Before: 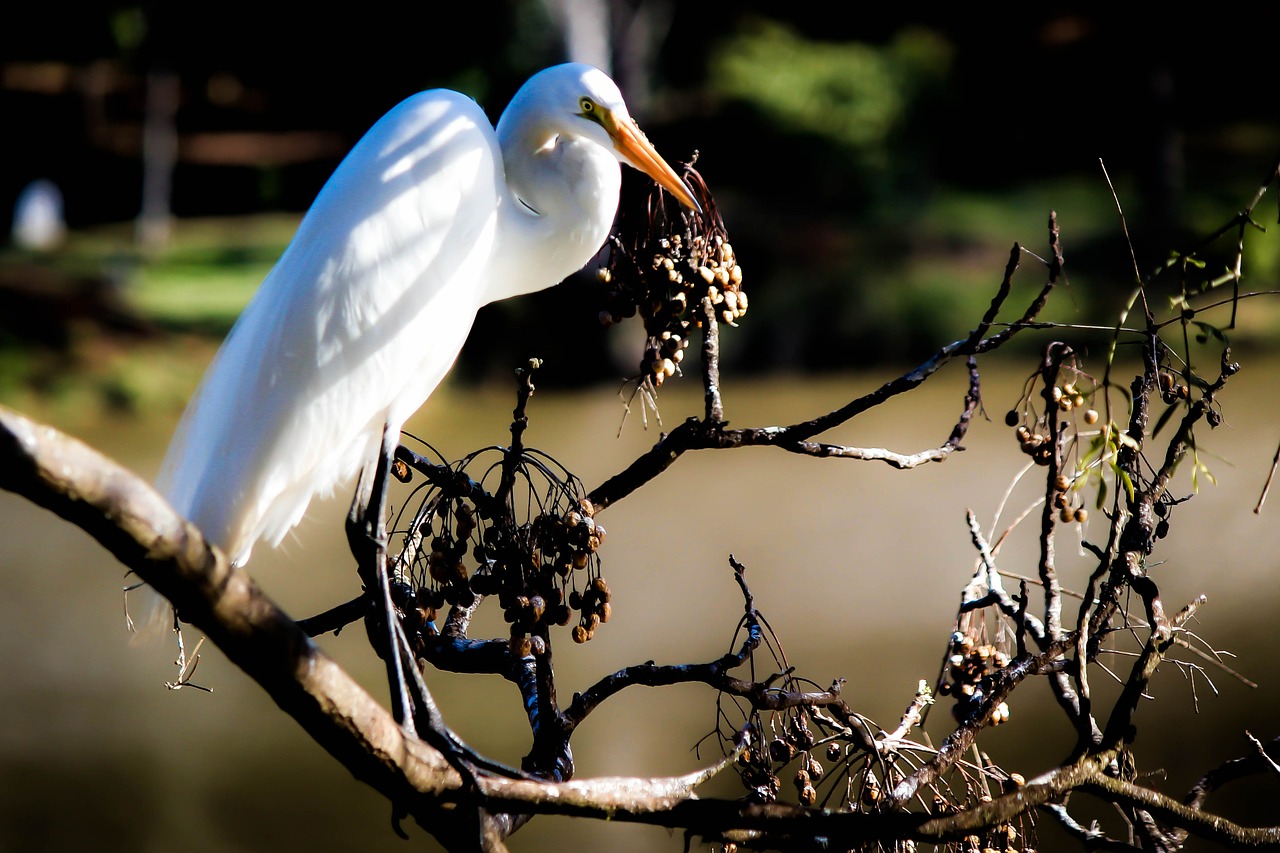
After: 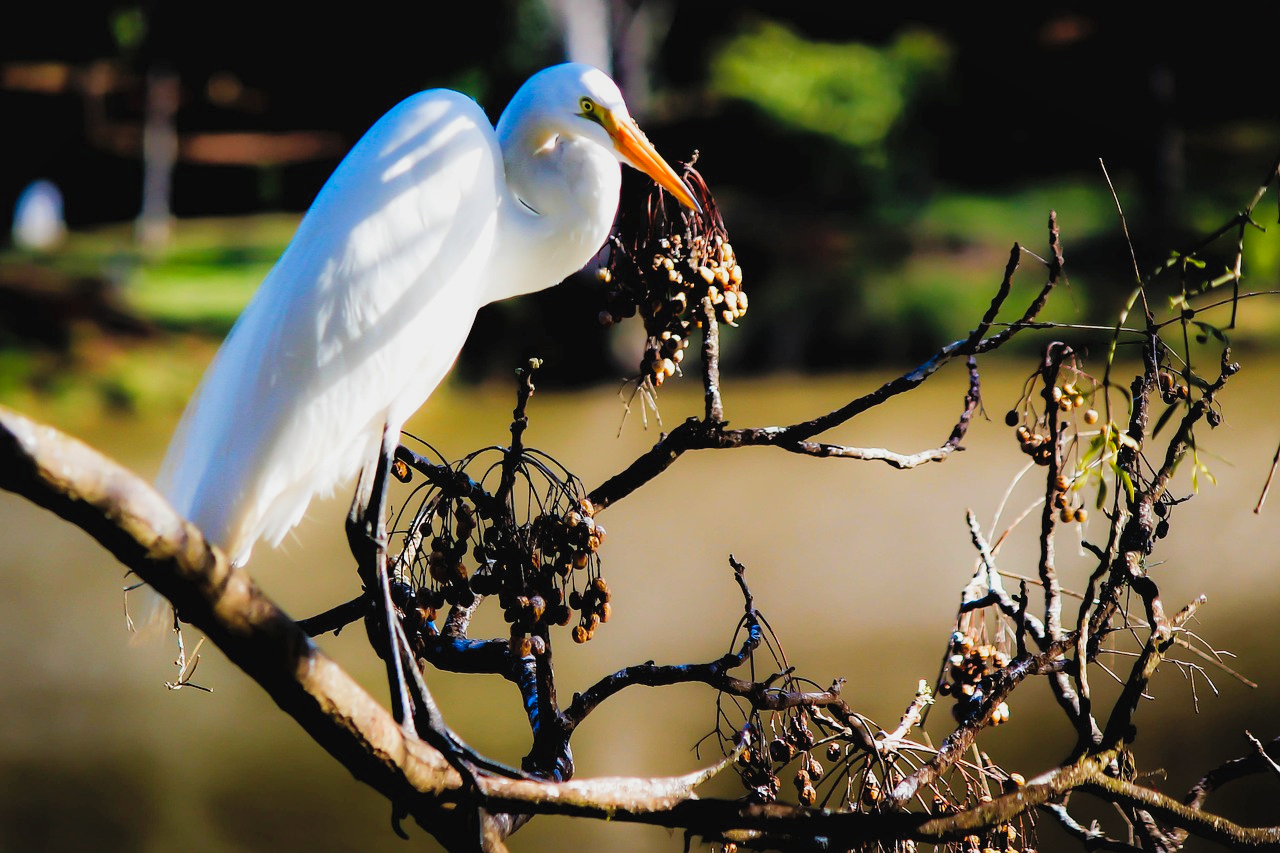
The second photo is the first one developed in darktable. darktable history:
shadows and highlights: on, module defaults
contrast brightness saturation: brightness 0.094, saturation 0.191
tone curve: curves: ch0 [(0, 0.011) (0.139, 0.106) (0.295, 0.271) (0.499, 0.523) (0.739, 0.782) (0.857, 0.879) (1, 0.967)]; ch1 [(0, 0) (0.291, 0.229) (0.394, 0.365) (0.469, 0.456) (0.507, 0.504) (0.527, 0.546) (0.571, 0.614) (0.725, 0.779) (1, 1)]; ch2 [(0, 0) (0.125, 0.089) (0.35, 0.317) (0.437, 0.42) (0.502, 0.499) (0.537, 0.551) (0.613, 0.636) (1, 1)], preserve colors none
